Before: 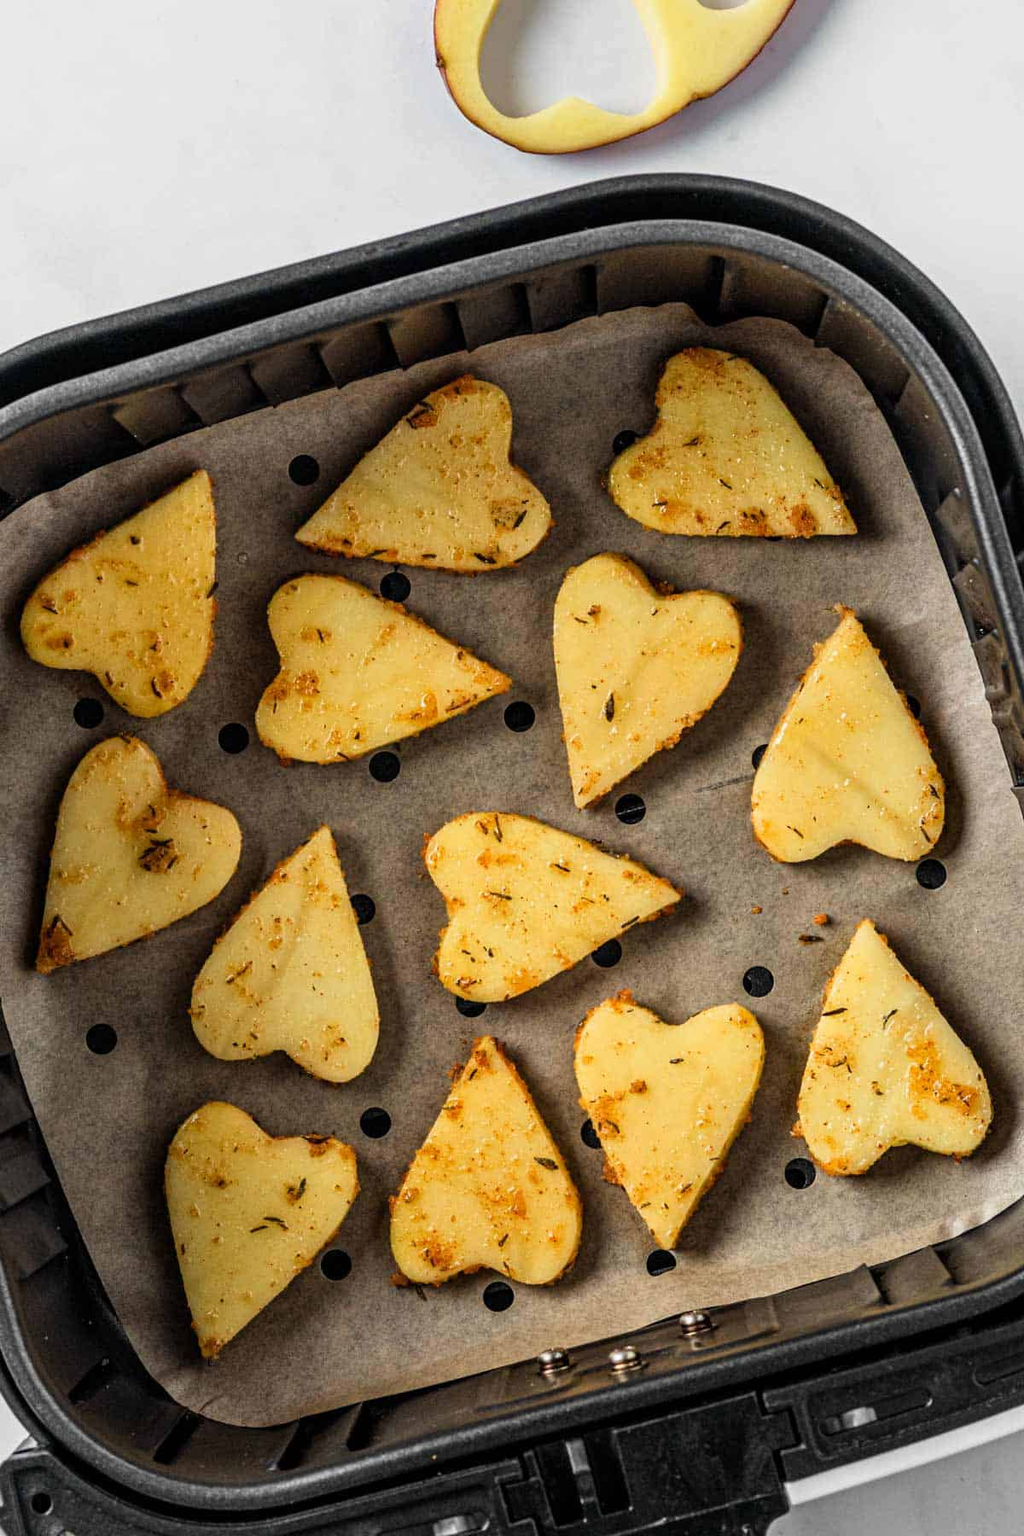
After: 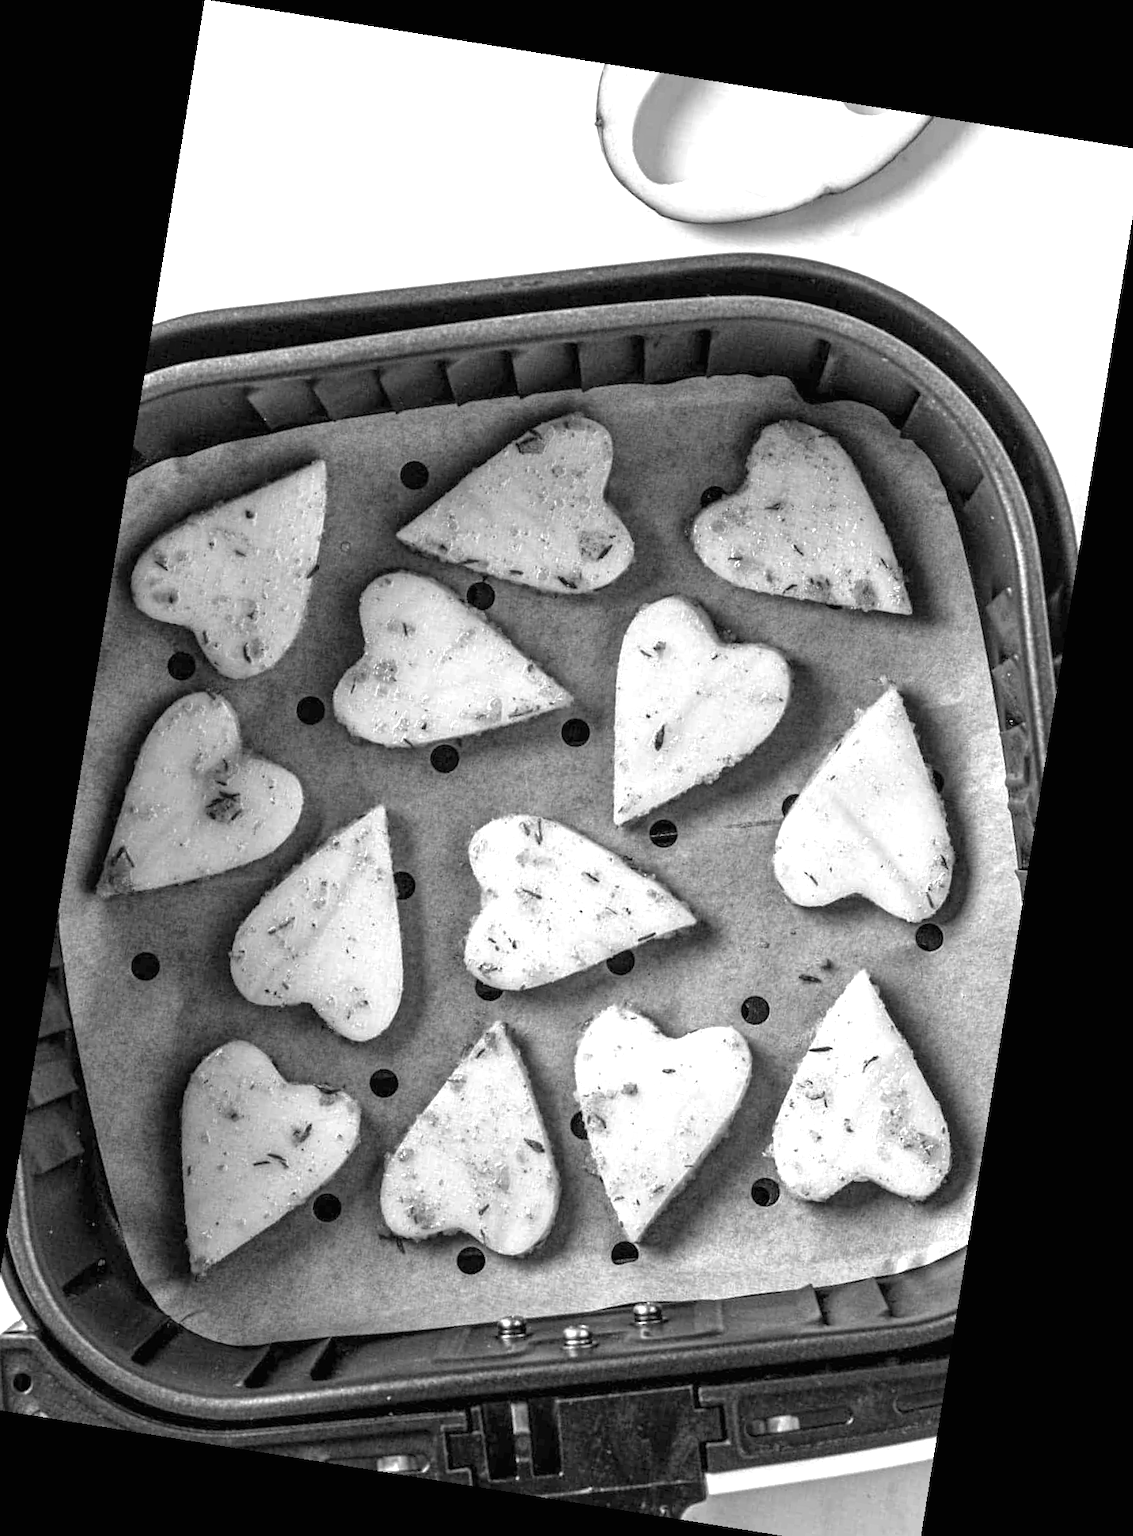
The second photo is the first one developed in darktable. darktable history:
rotate and perspective: rotation 9.12°, automatic cropping off
tone equalizer: -8 EV 0.25 EV, -7 EV 0.417 EV, -6 EV 0.417 EV, -5 EV 0.25 EV, -3 EV -0.25 EV, -2 EV -0.417 EV, -1 EV -0.417 EV, +0 EV -0.25 EV, edges refinement/feathering 500, mask exposure compensation -1.57 EV, preserve details guided filter
exposure: black level correction 0, exposure 1.1 EV, compensate highlight preservation false
monochrome: on, module defaults
crop and rotate: left 1.774%, right 0.633%, bottom 1.28%
